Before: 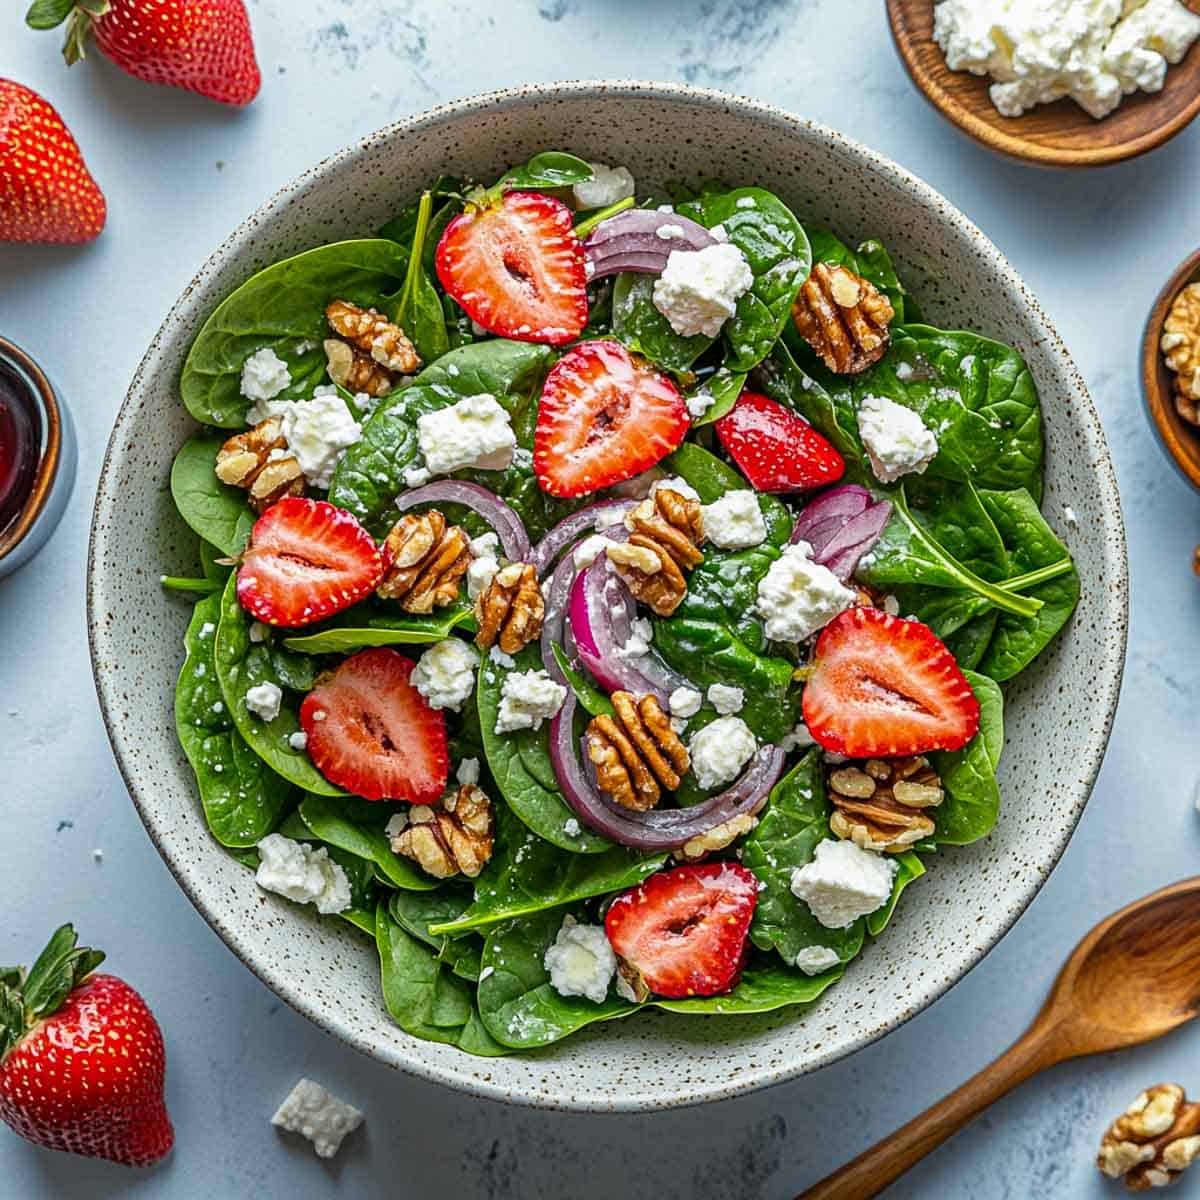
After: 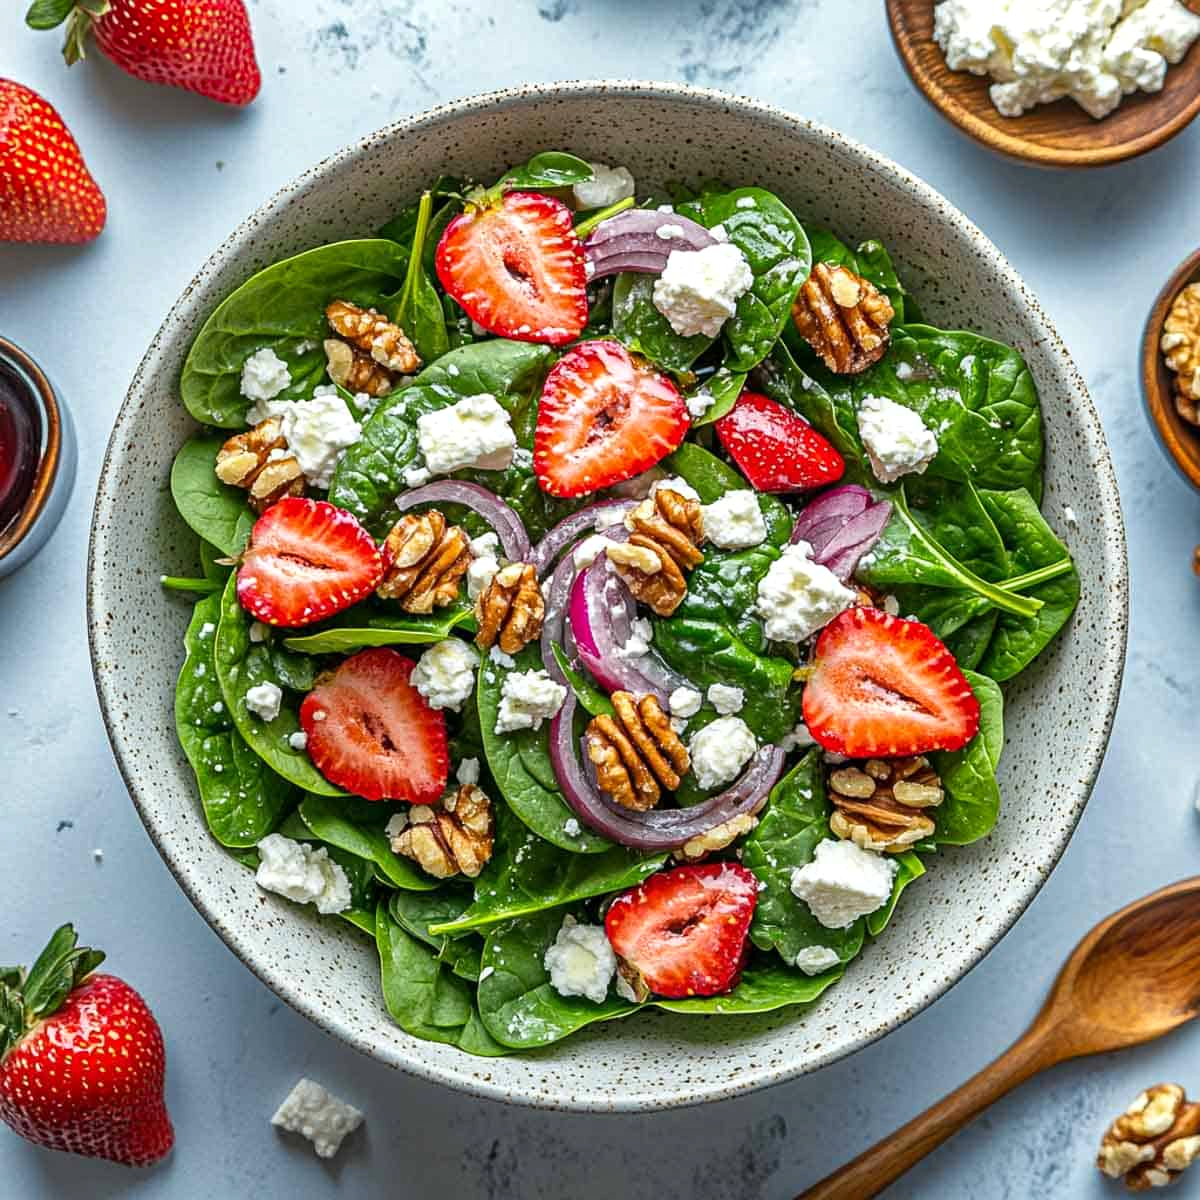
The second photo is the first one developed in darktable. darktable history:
exposure: exposure 0.191 EV, compensate highlight preservation false
shadows and highlights: low approximation 0.01, soften with gaussian
